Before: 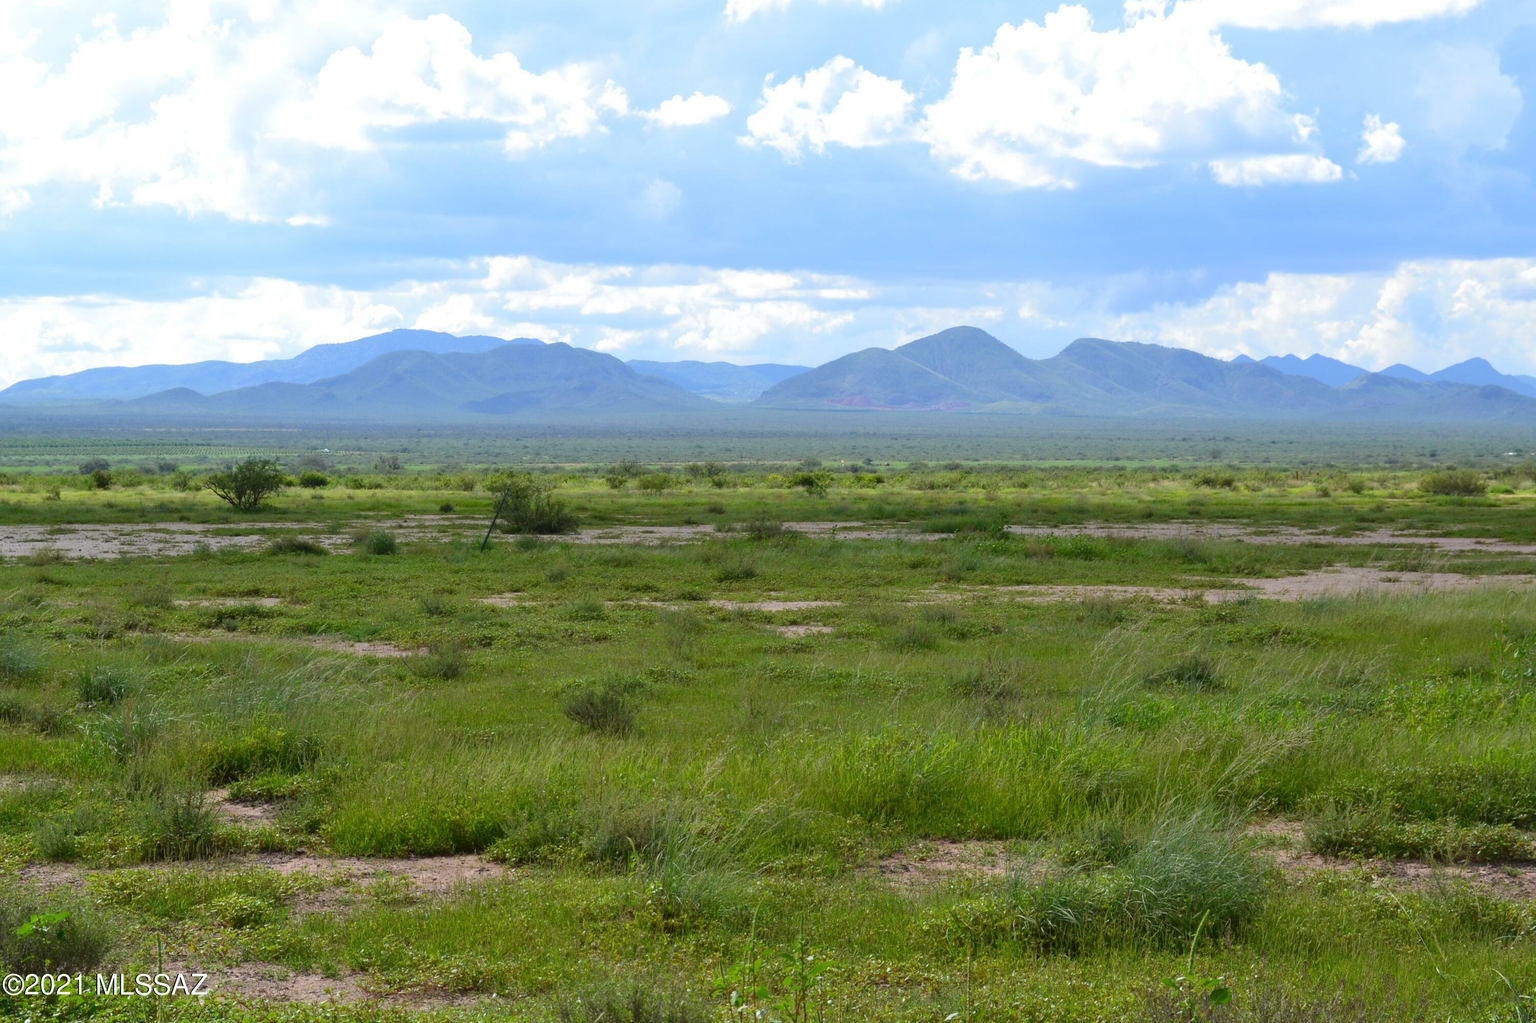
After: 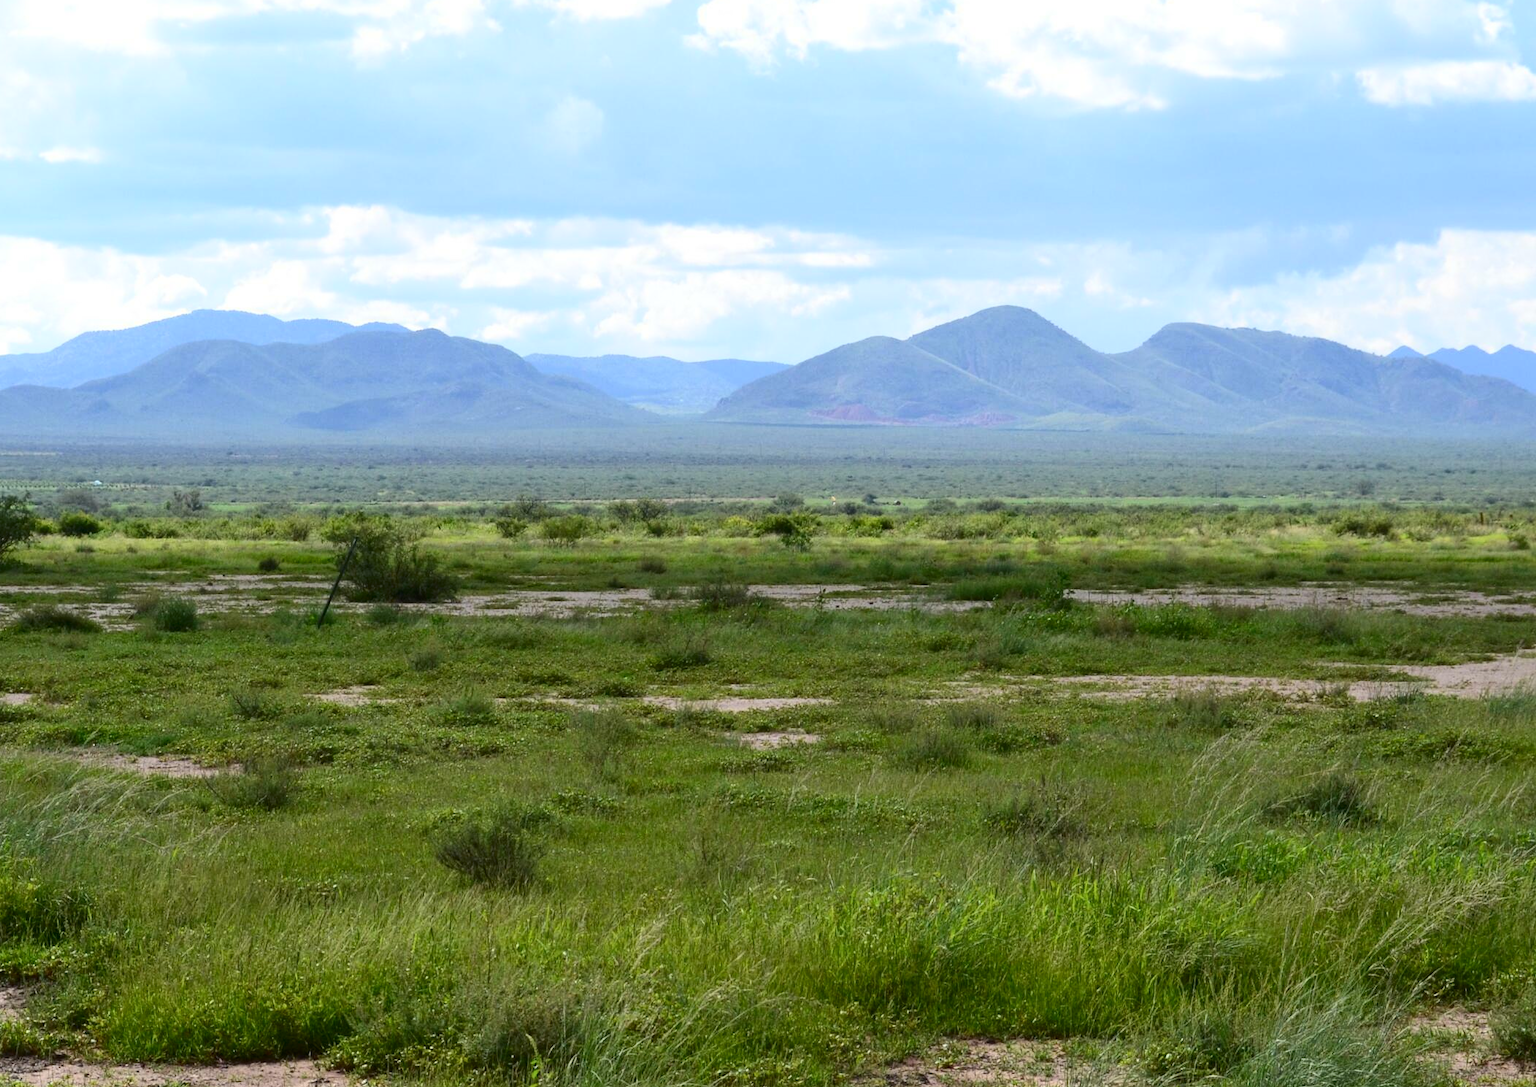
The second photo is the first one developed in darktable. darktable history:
crop and rotate: left 16.826%, top 10.969%, right 13.015%, bottom 14.483%
contrast brightness saturation: contrast 0.218
levels: mode automatic
